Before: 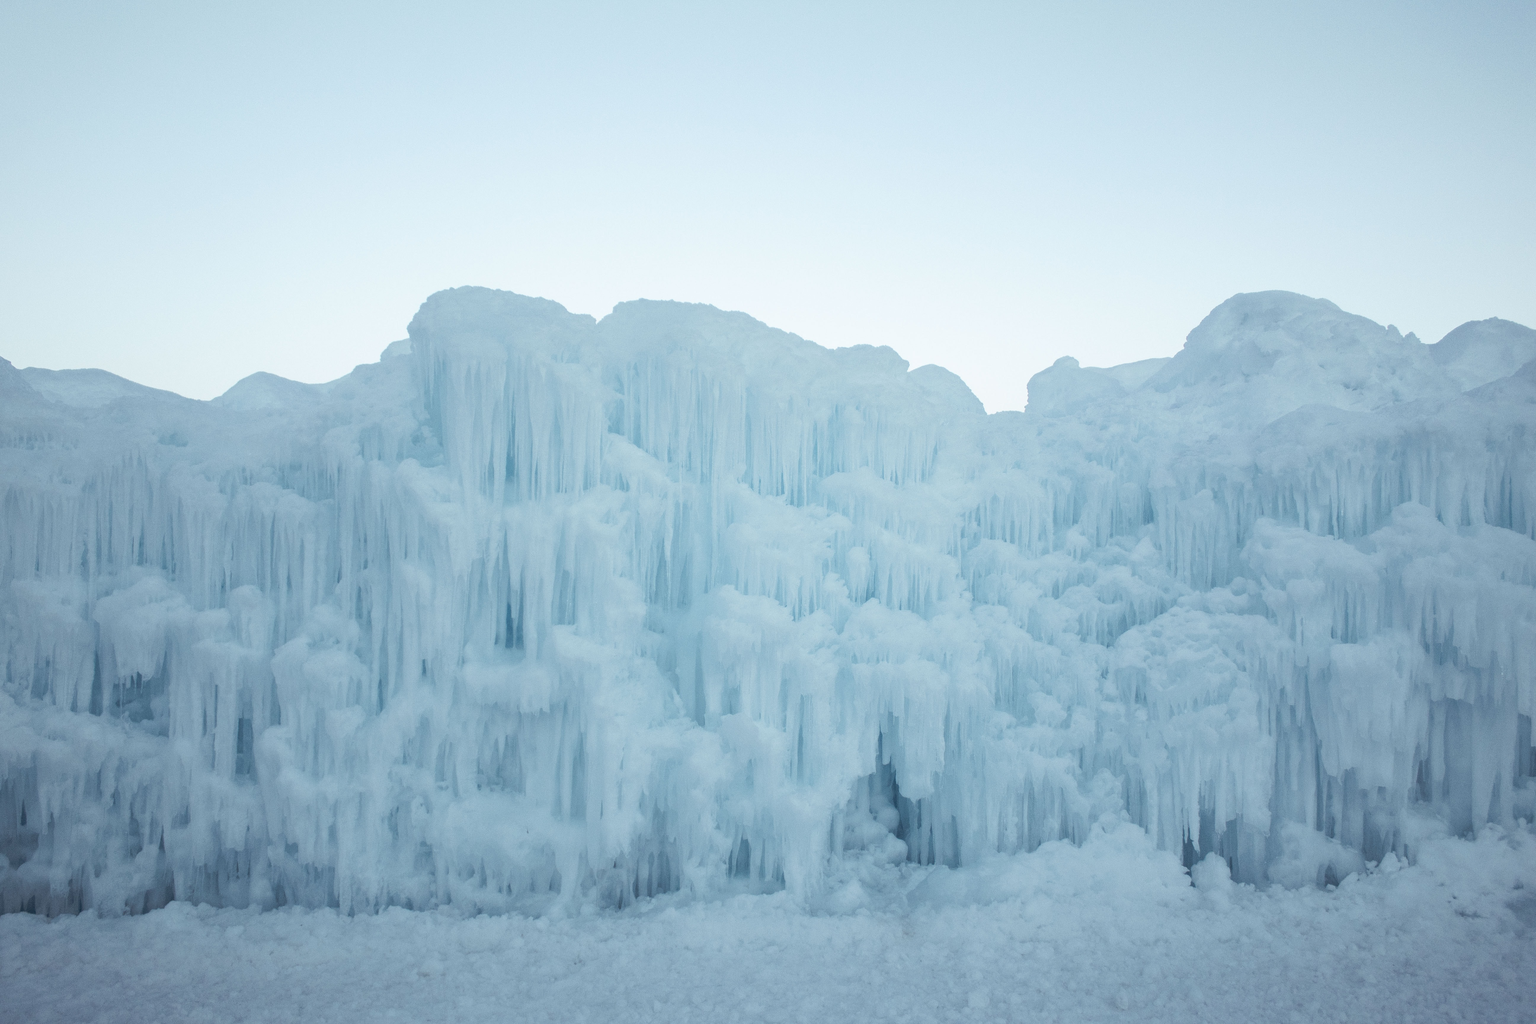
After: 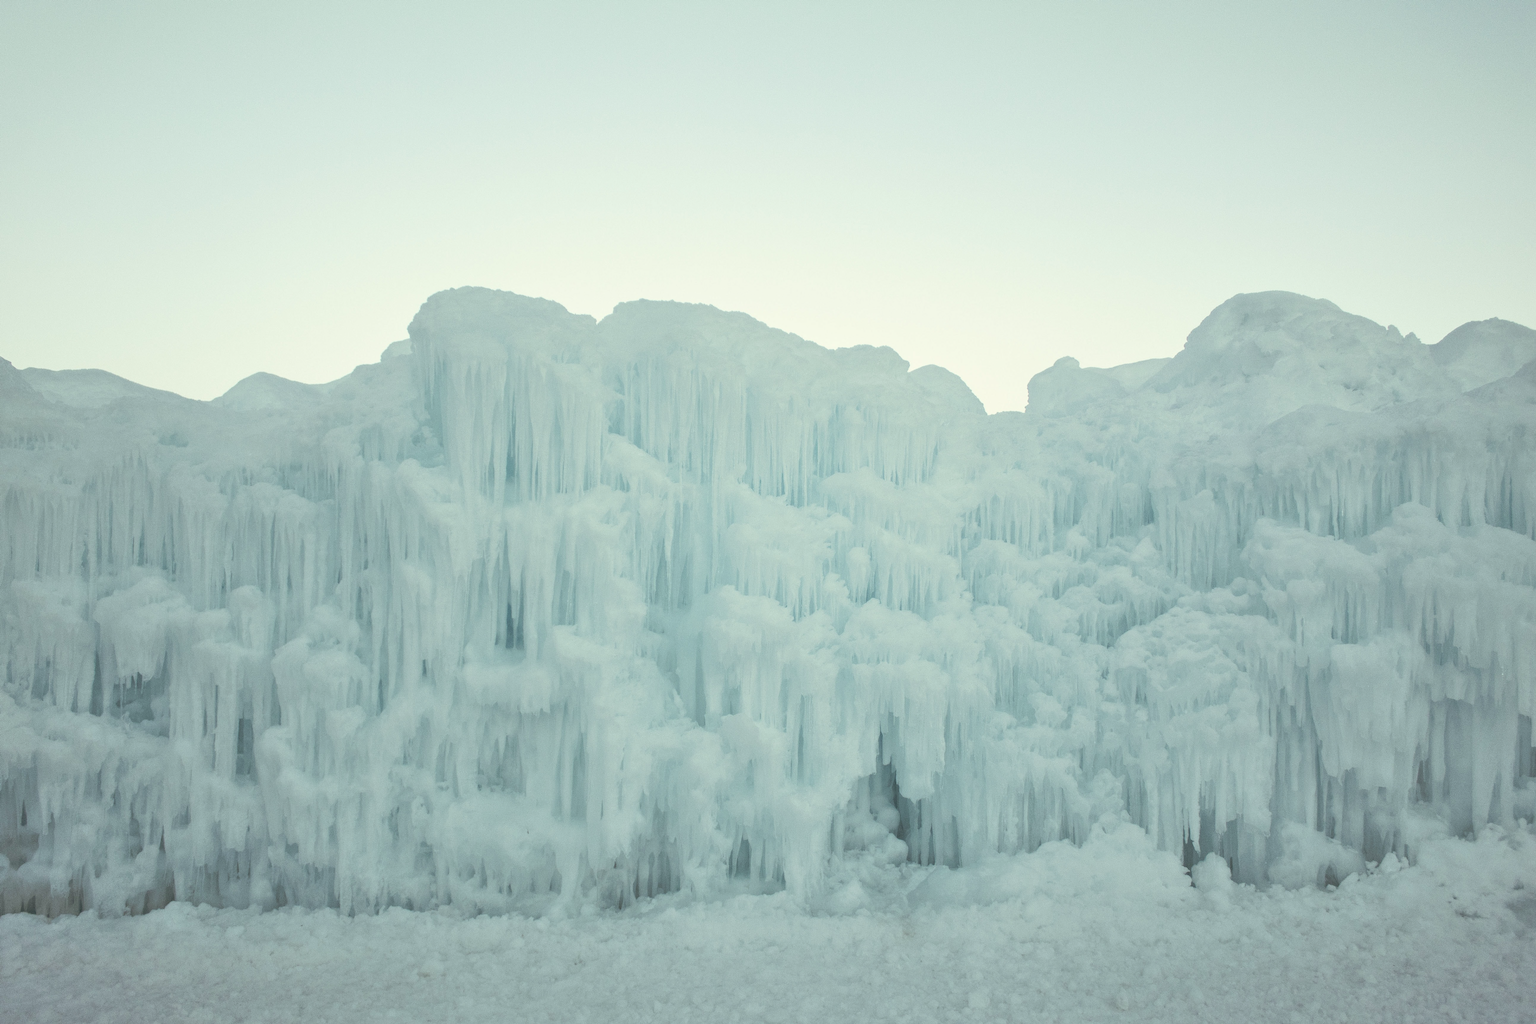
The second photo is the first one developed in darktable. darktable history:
tone equalizer: -7 EV 0.15 EV, -6 EV 0.6 EV, -5 EV 1.15 EV, -4 EV 1.33 EV, -3 EV 1.15 EV, -2 EV 0.6 EV, -1 EV 0.15 EV, mask exposure compensation -0.5 EV
color correction: highlights a* -1.43, highlights b* 10.12, shadows a* 0.395, shadows b* 19.35
